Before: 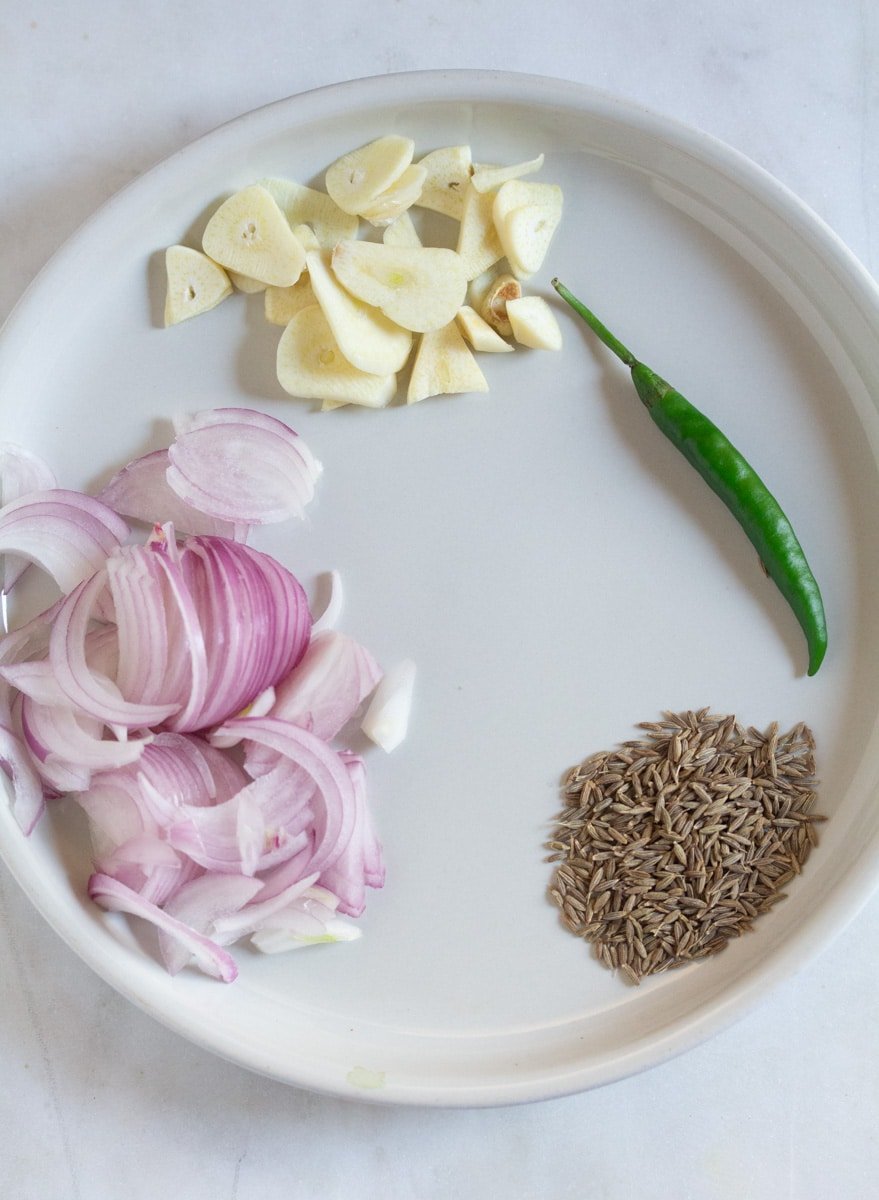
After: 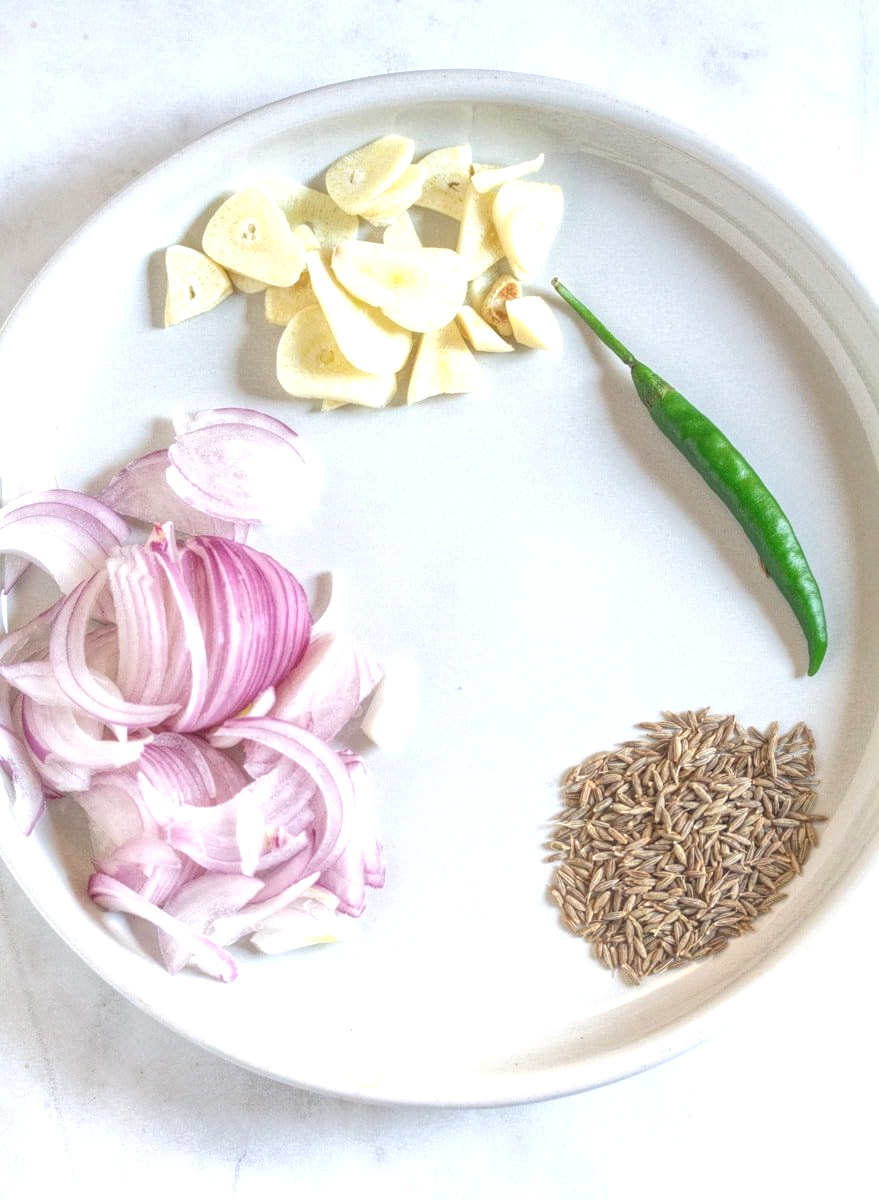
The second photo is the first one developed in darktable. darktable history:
local contrast: highlights 67%, shadows 35%, detail 167%, midtone range 0.2
exposure: exposure 0.638 EV, compensate exposure bias true, compensate highlight preservation false
